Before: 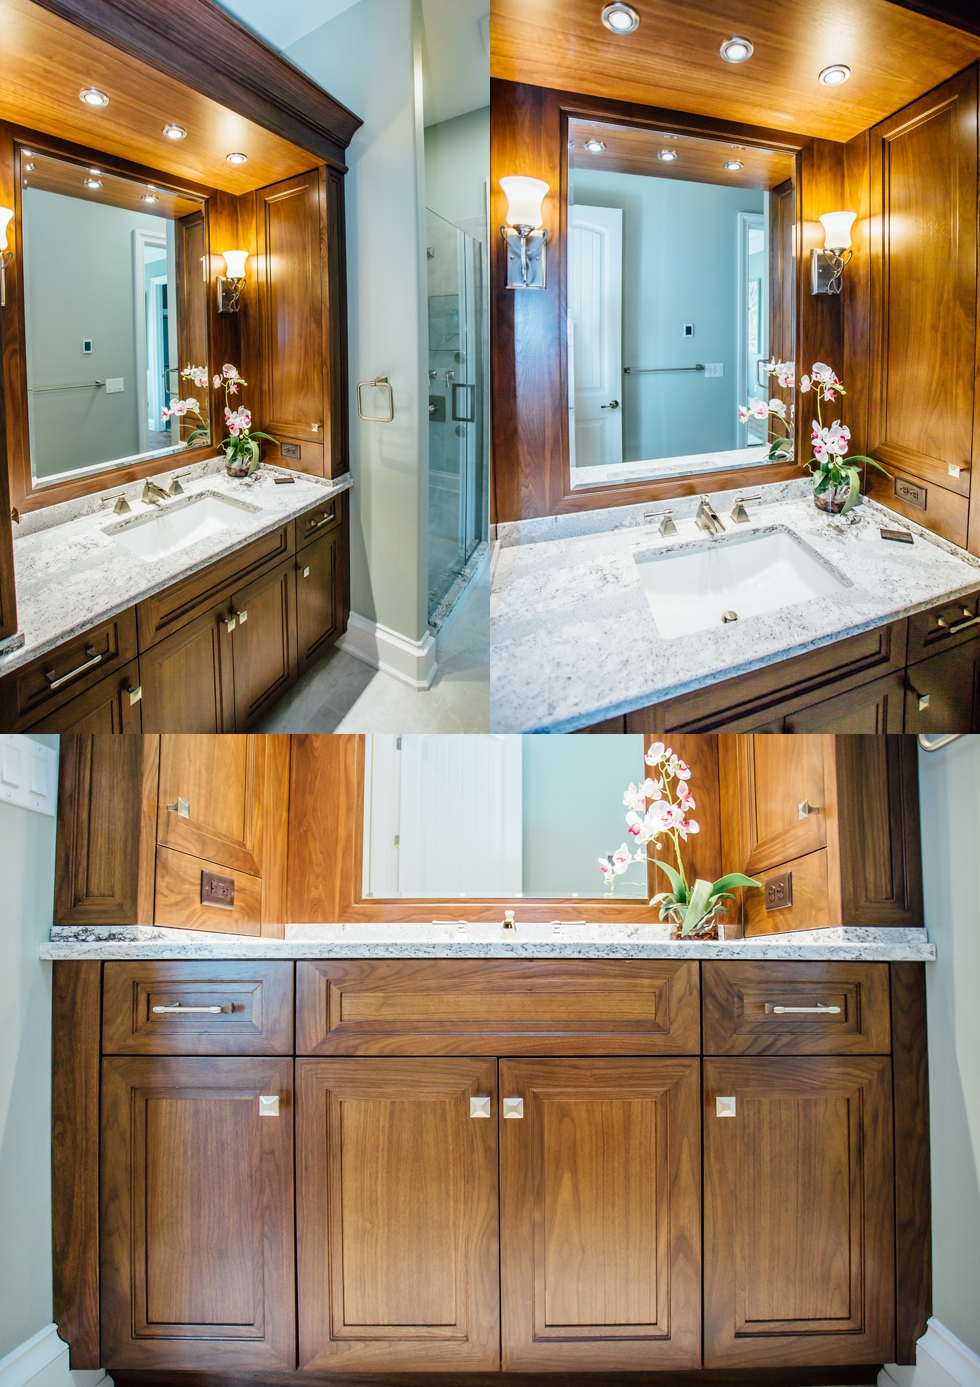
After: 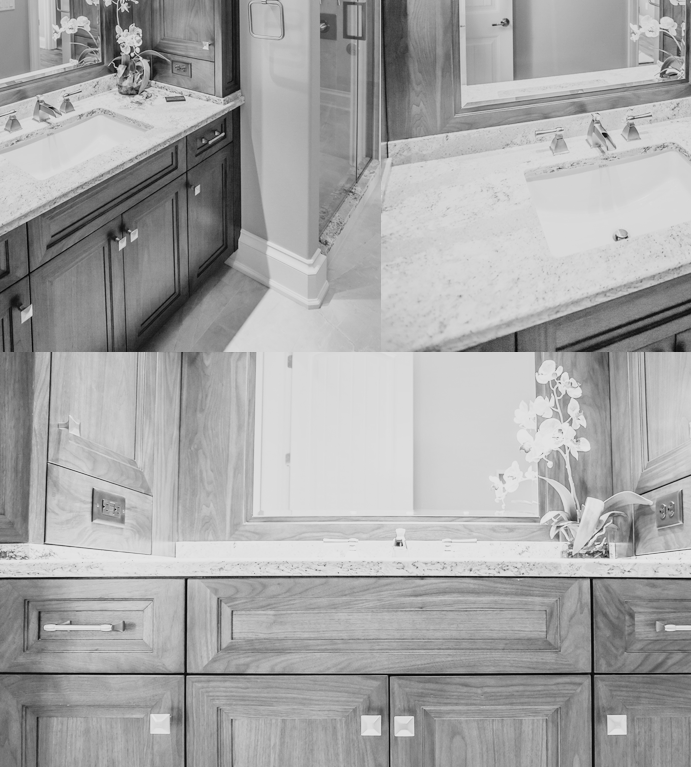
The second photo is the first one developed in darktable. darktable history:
contrast brightness saturation: brightness 0.15
graduated density: on, module defaults
exposure: exposure 0.559 EV, compensate highlight preservation false
color zones: curves: ch0 [(0, 0.559) (0.153, 0.551) (0.229, 0.5) (0.429, 0.5) (0.571, 0.5) (0.714, 0.5) (0.857, 0.5) (1, 0.559)]; ch1 [(0, 0.417) (0.112, 0.336) (0.213, 0.26) (0.429, 0.34) (0.571, 0.35) (0.683, 0.331) (0.857, 0.344) (1, 0.417)]
crop: left 11.123%, top 27.61%, right 18.3%, bottom 17.034%
sigmoid: contrast 1.22, skew 0.65
monochrome: a -71.75, b 75.82
